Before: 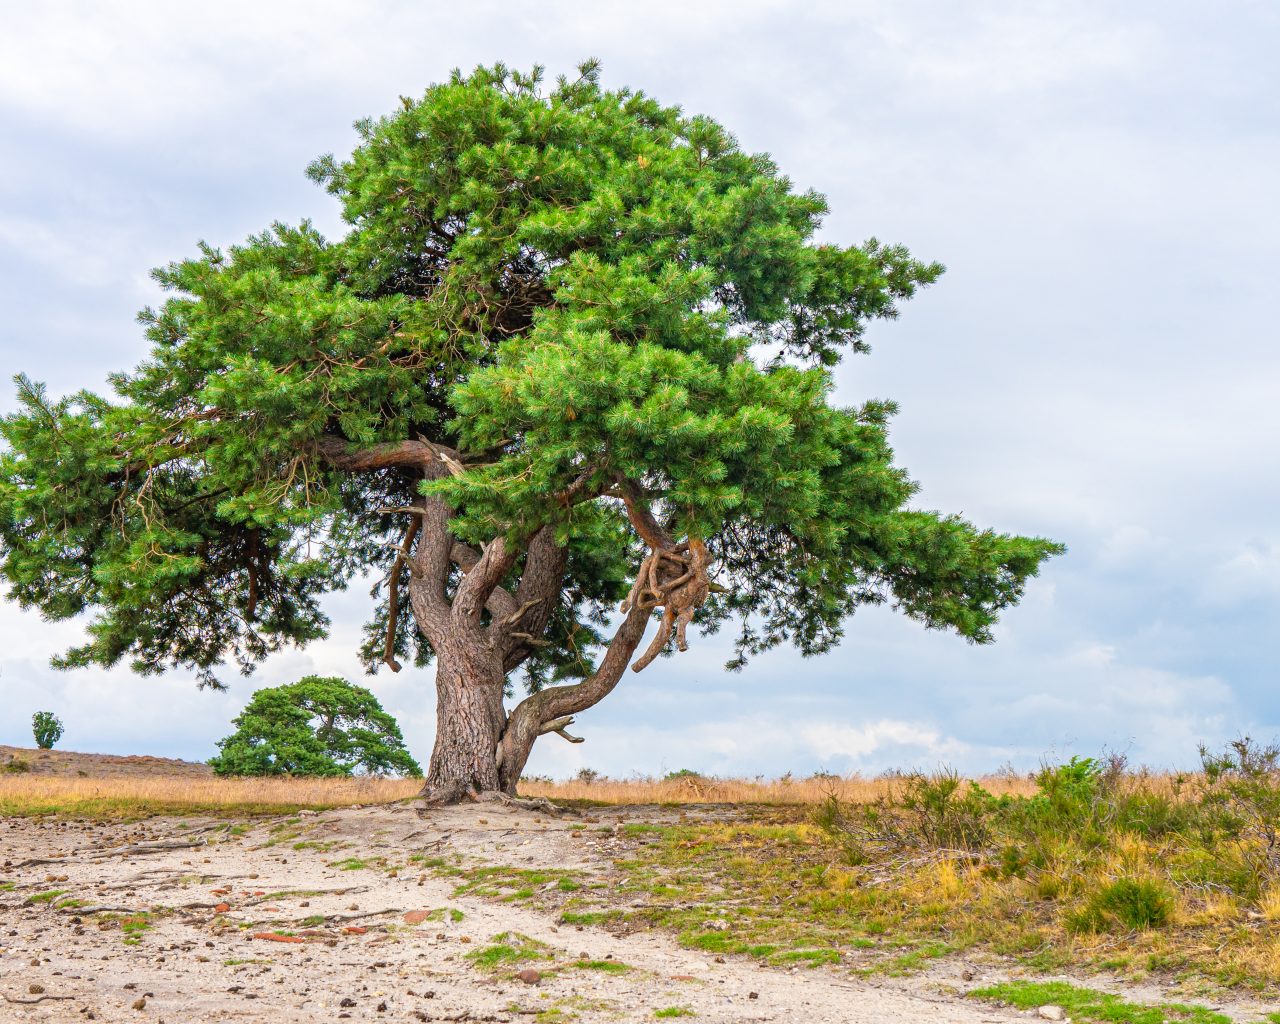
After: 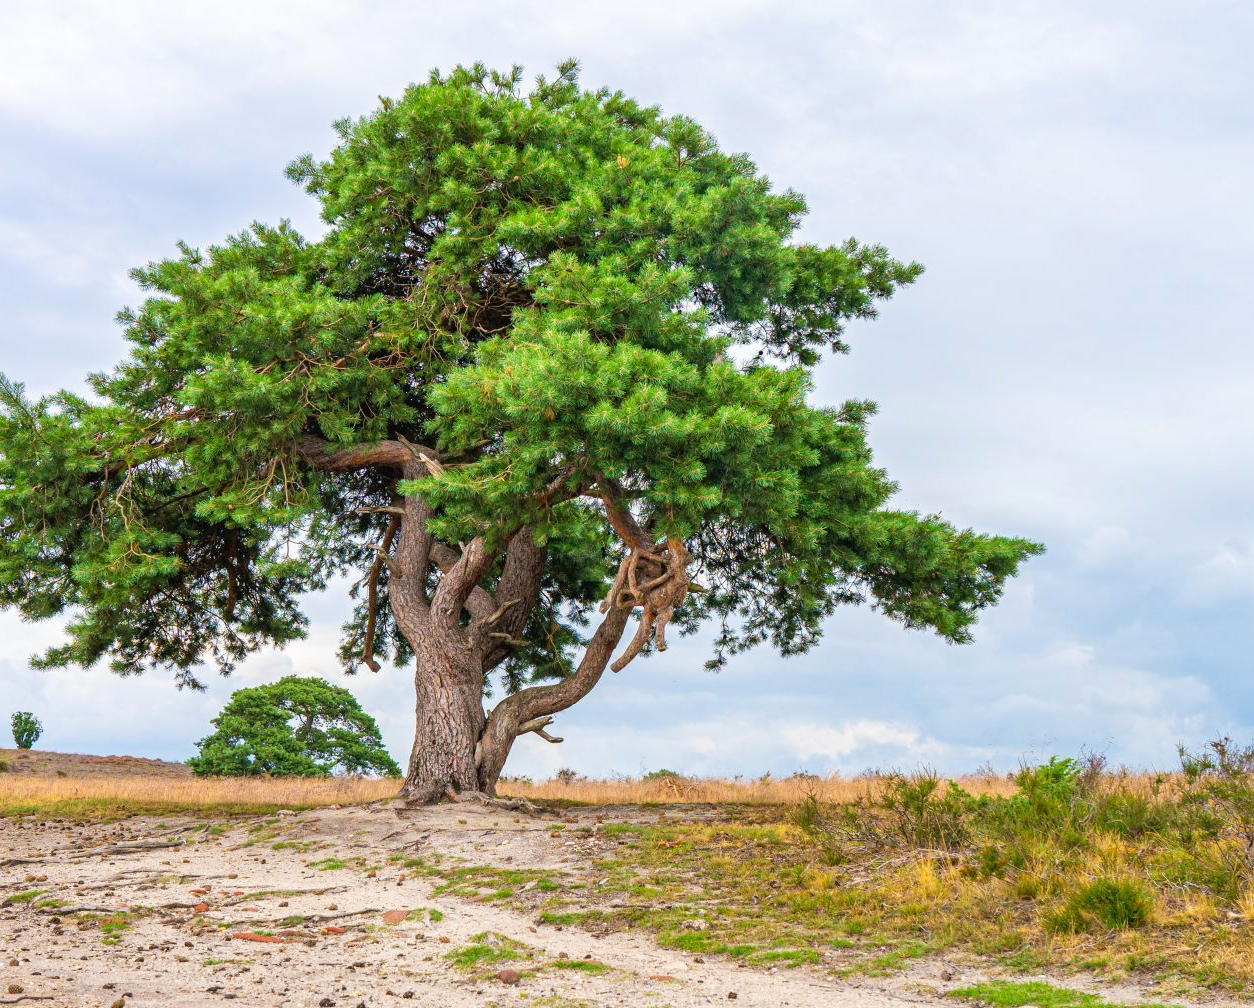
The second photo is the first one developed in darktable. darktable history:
velvia: strength 10.64%
crop: left 1.707%, right 0.268%, bottom 1.543%
